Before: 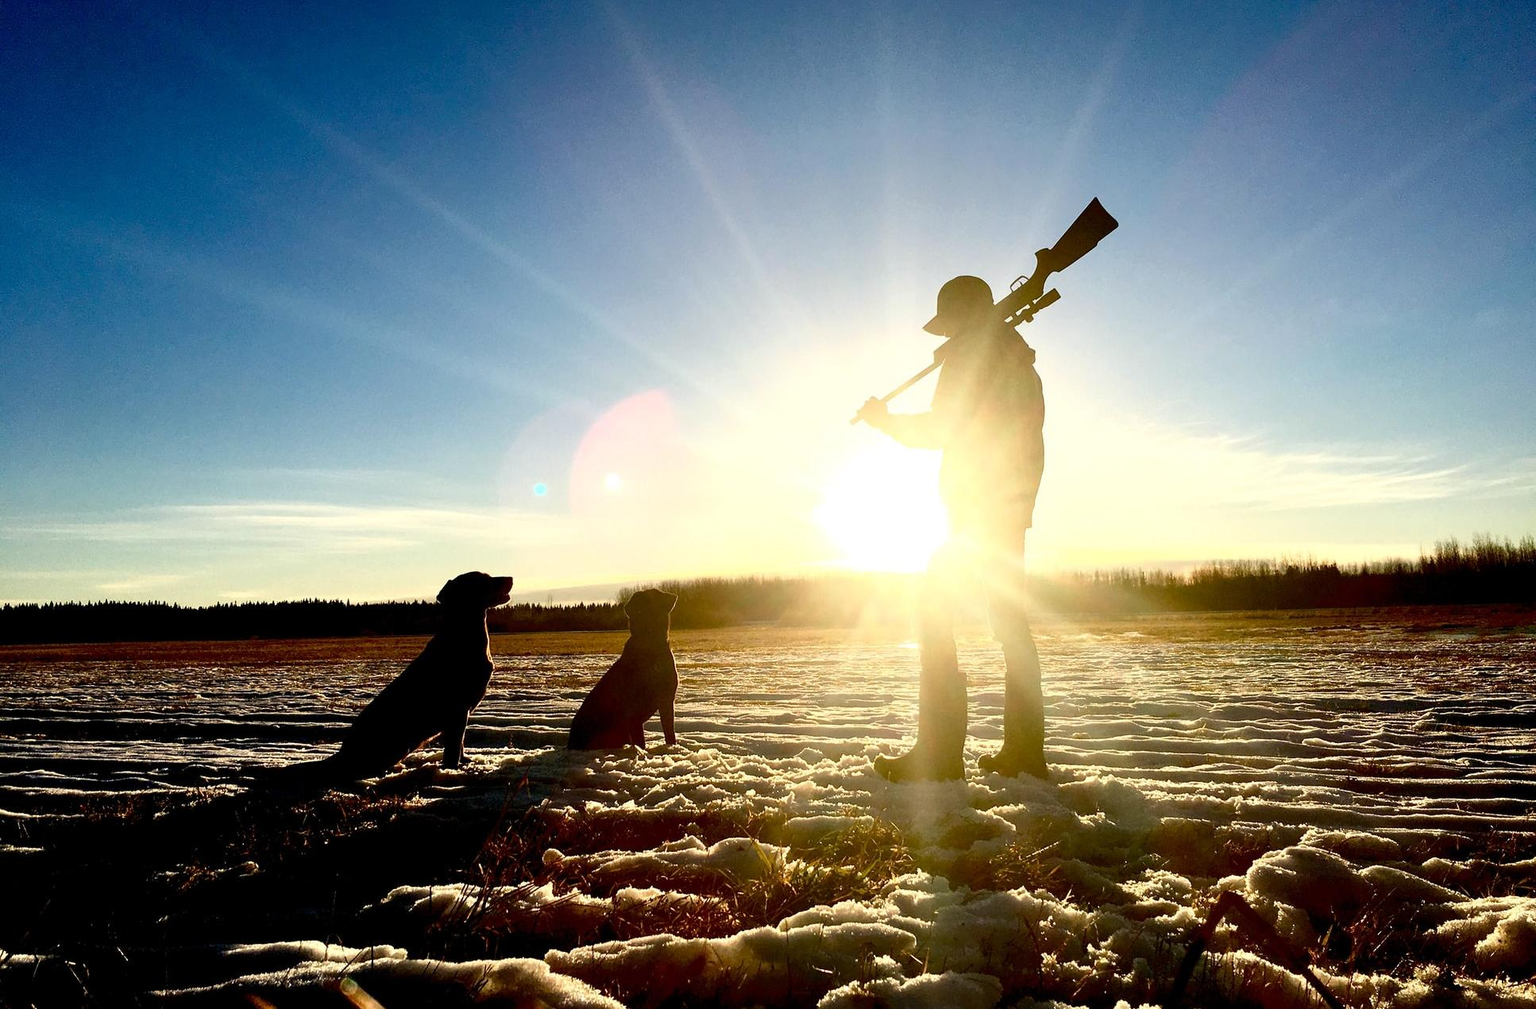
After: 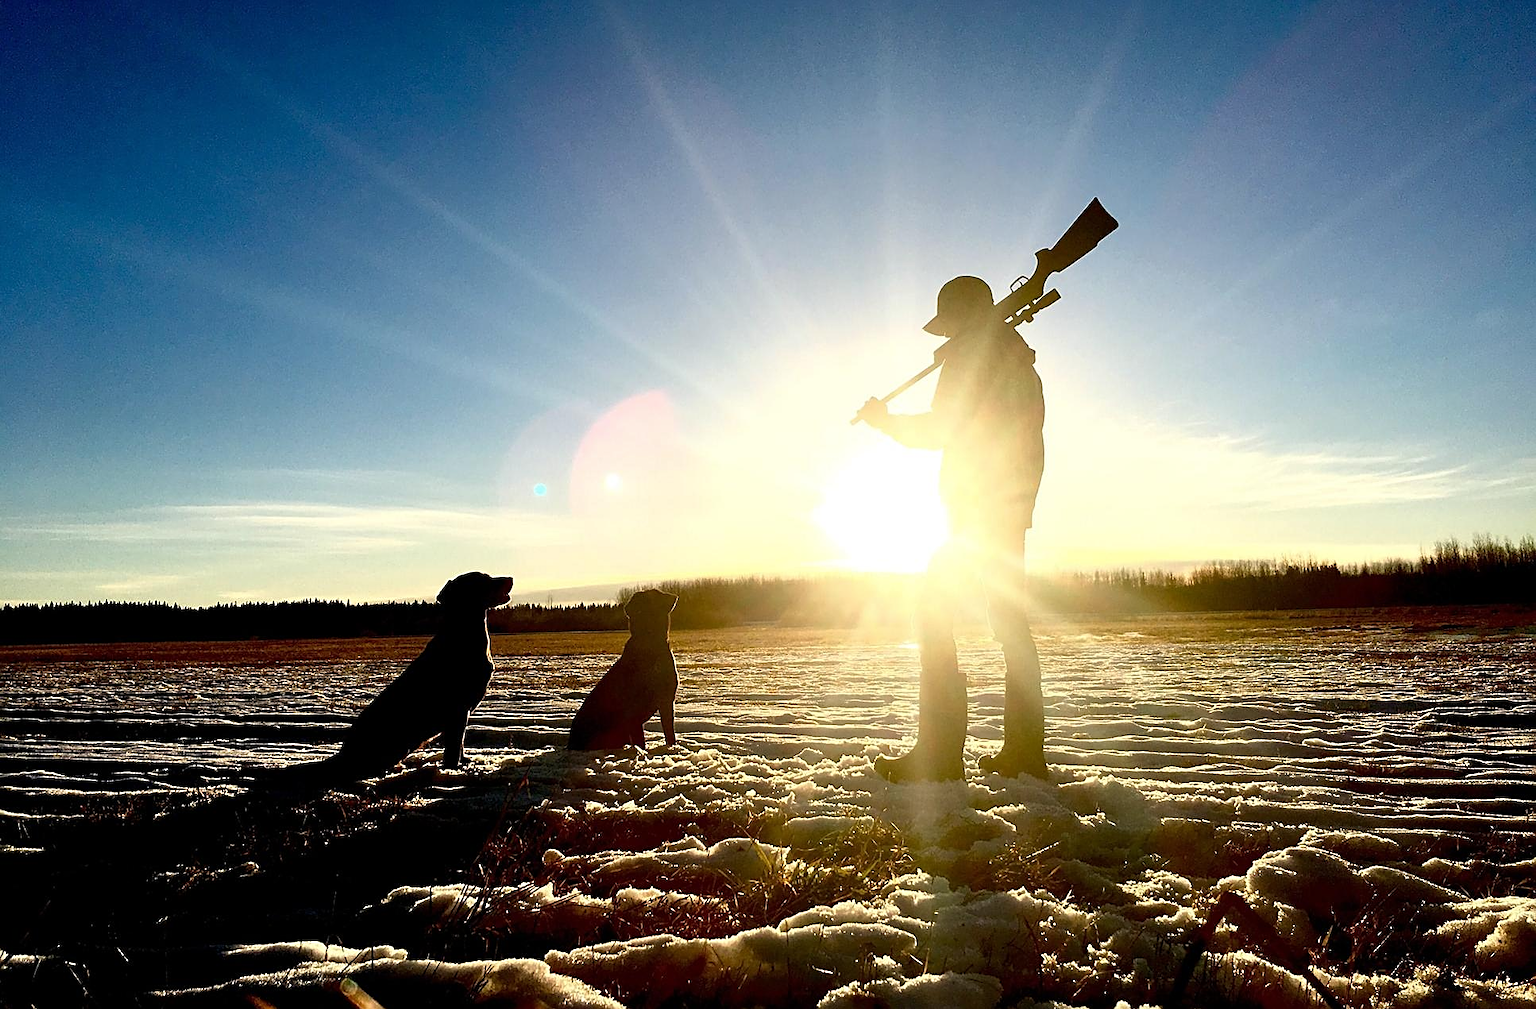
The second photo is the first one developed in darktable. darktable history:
sharpen: on, module defaults
base curve: curves: ch0 [(0, 0) (0.303, 0.277) (1, 1)]
